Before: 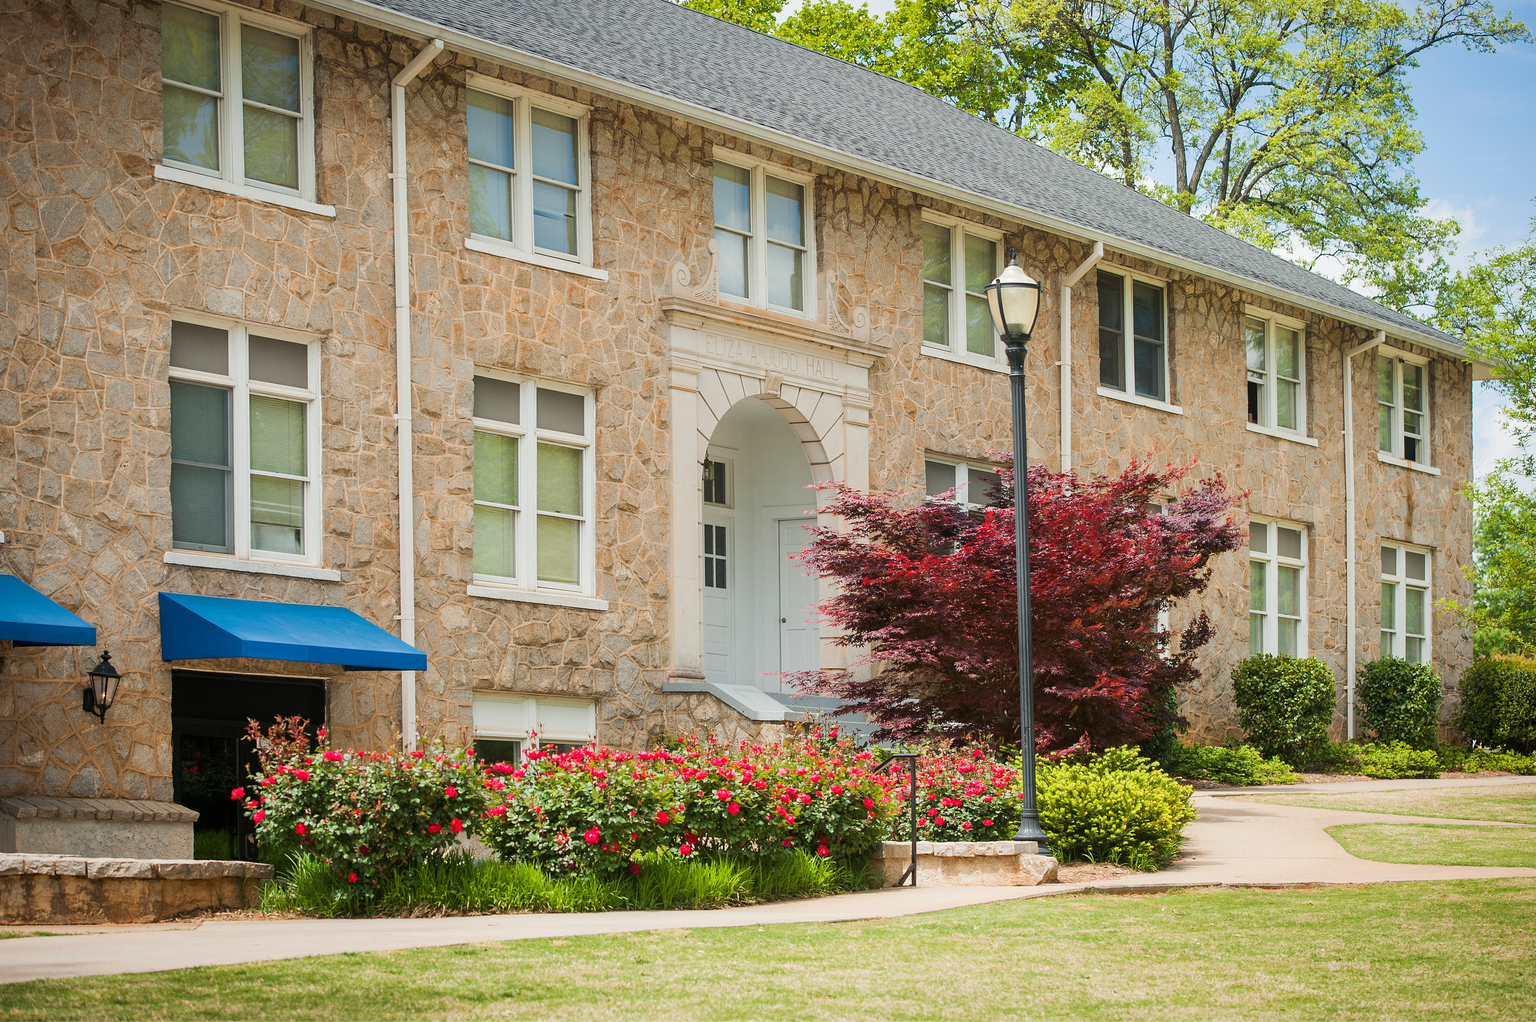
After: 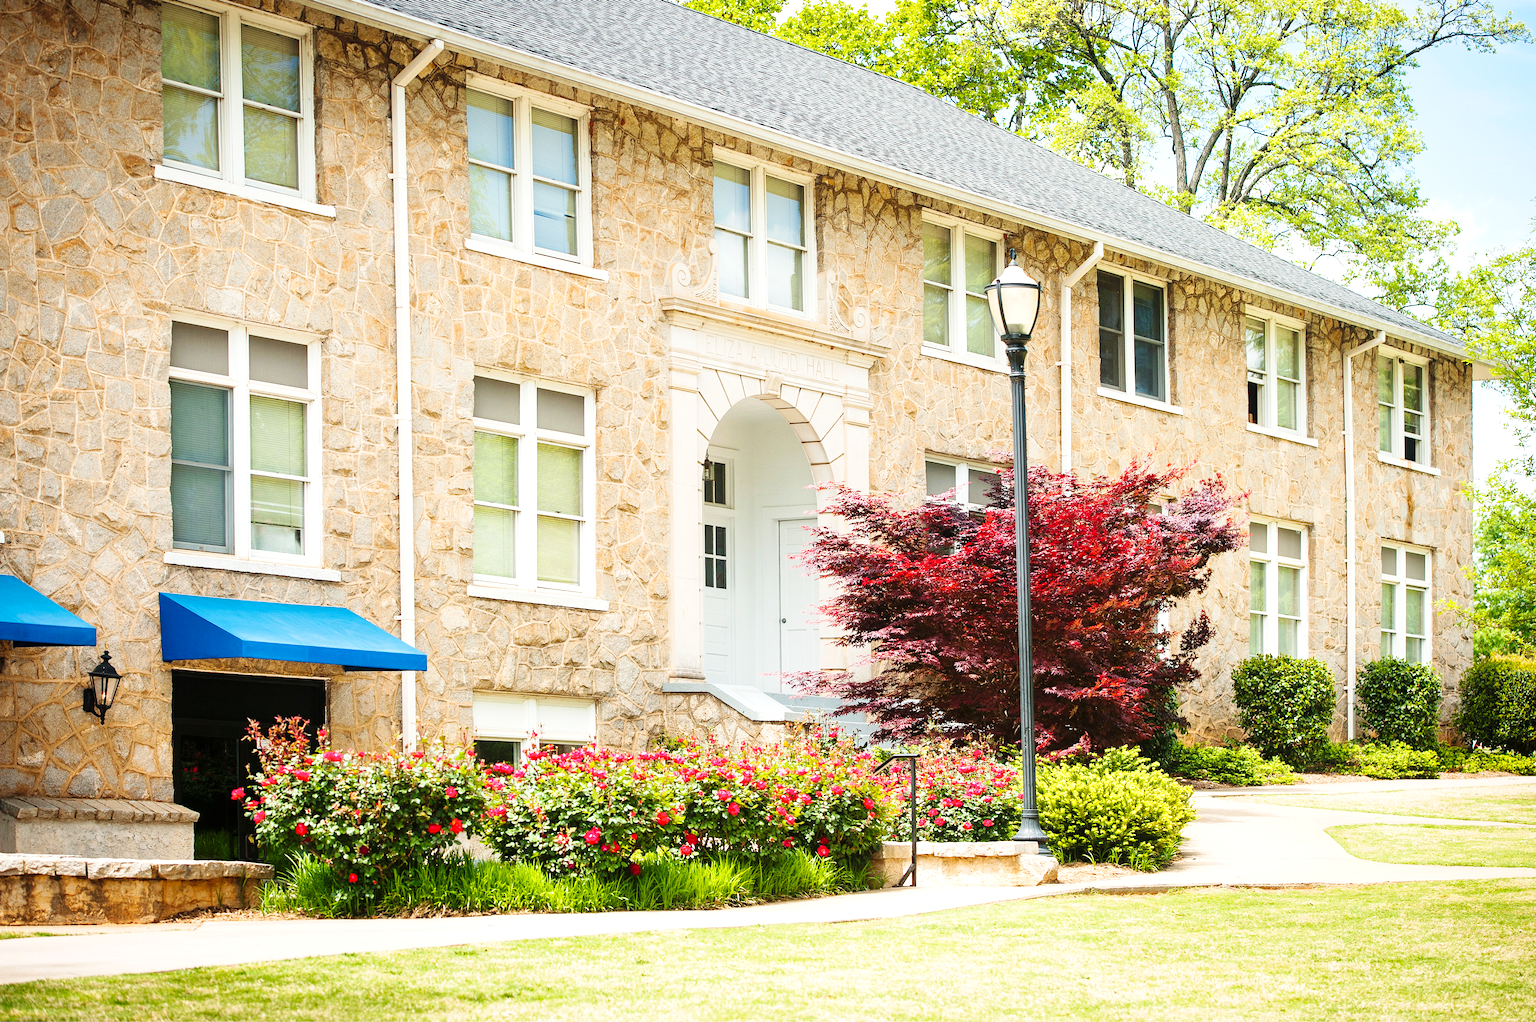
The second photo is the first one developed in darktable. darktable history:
base curve: curves: ch0 [(0, 0) (0.036, 0.025) (0.121, 0.166) (0.206, 0.329) (0.605, 0.79) (1, 1)], preserve colors none
exposure: exposure 0.636 EV, compensate highlight preservation false
